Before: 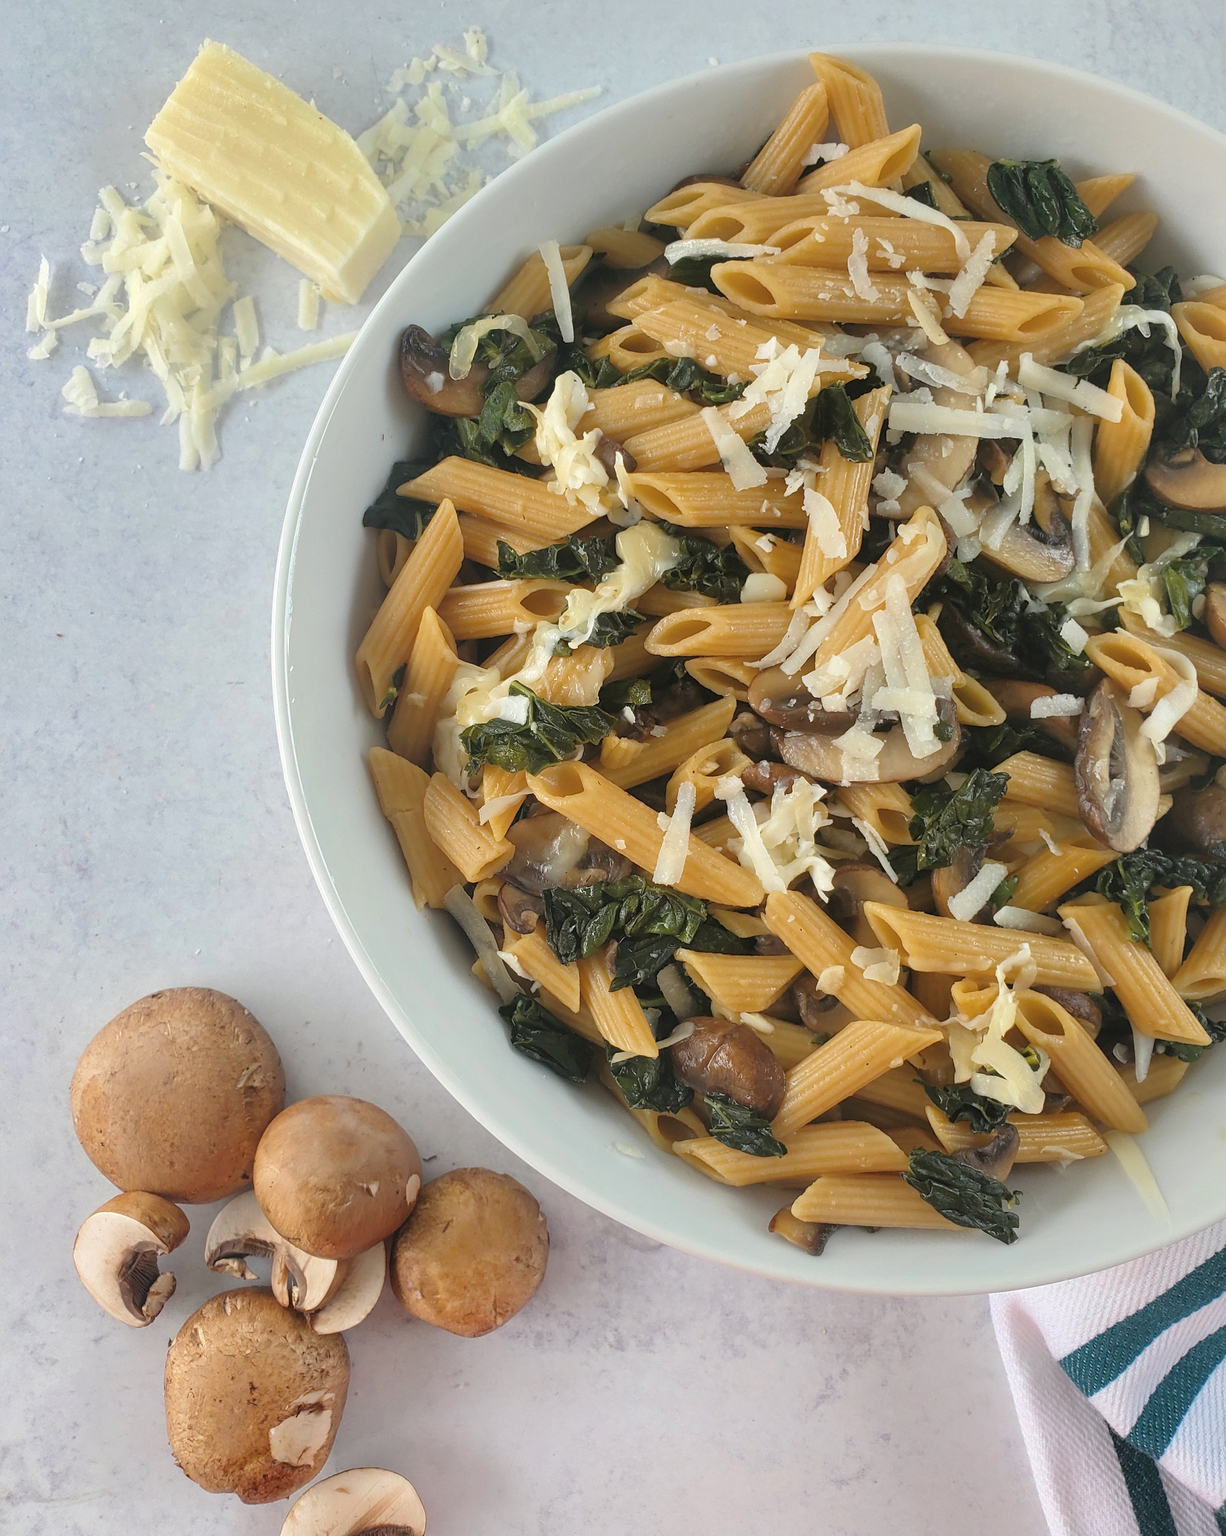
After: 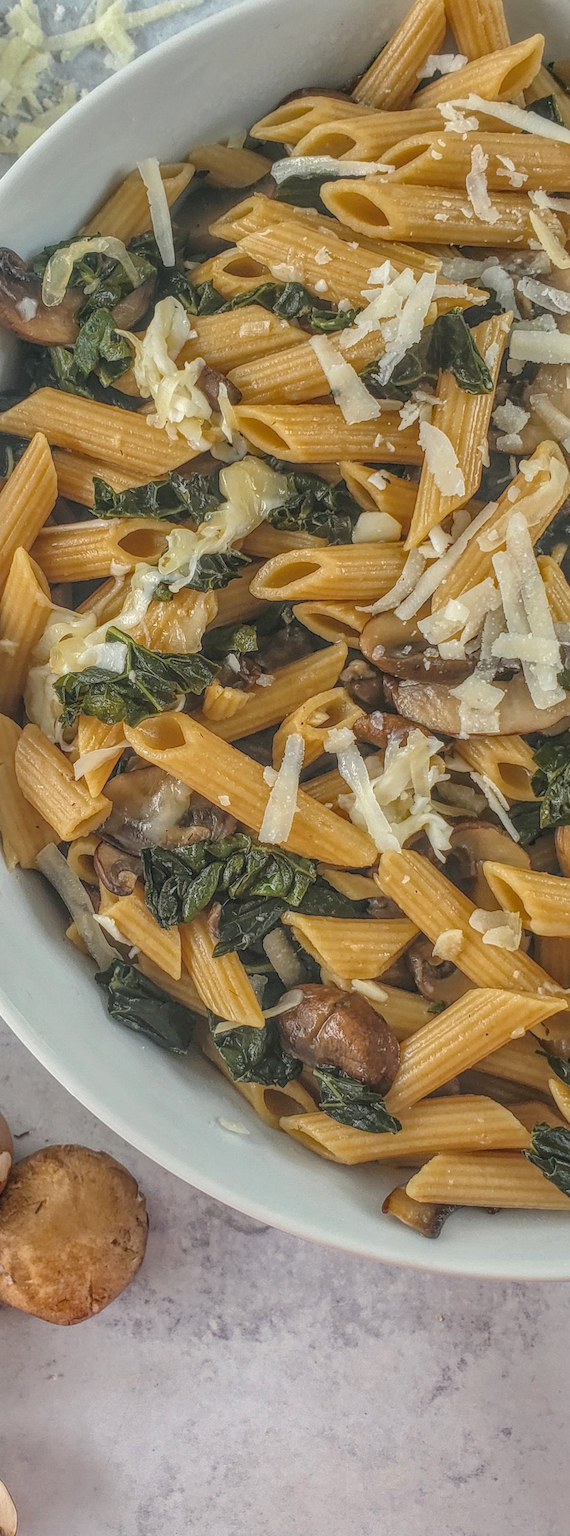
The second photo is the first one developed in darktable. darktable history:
shadows and highlights: low approximation 0.01, soften with gaussian
crop: left 33.445%, top 6.029%, right 22.793%
contrast brightness saturation: contrast 0.072
local contrast: highlights 20%, shadows 29%, detail 200%, midtone range 0.2
